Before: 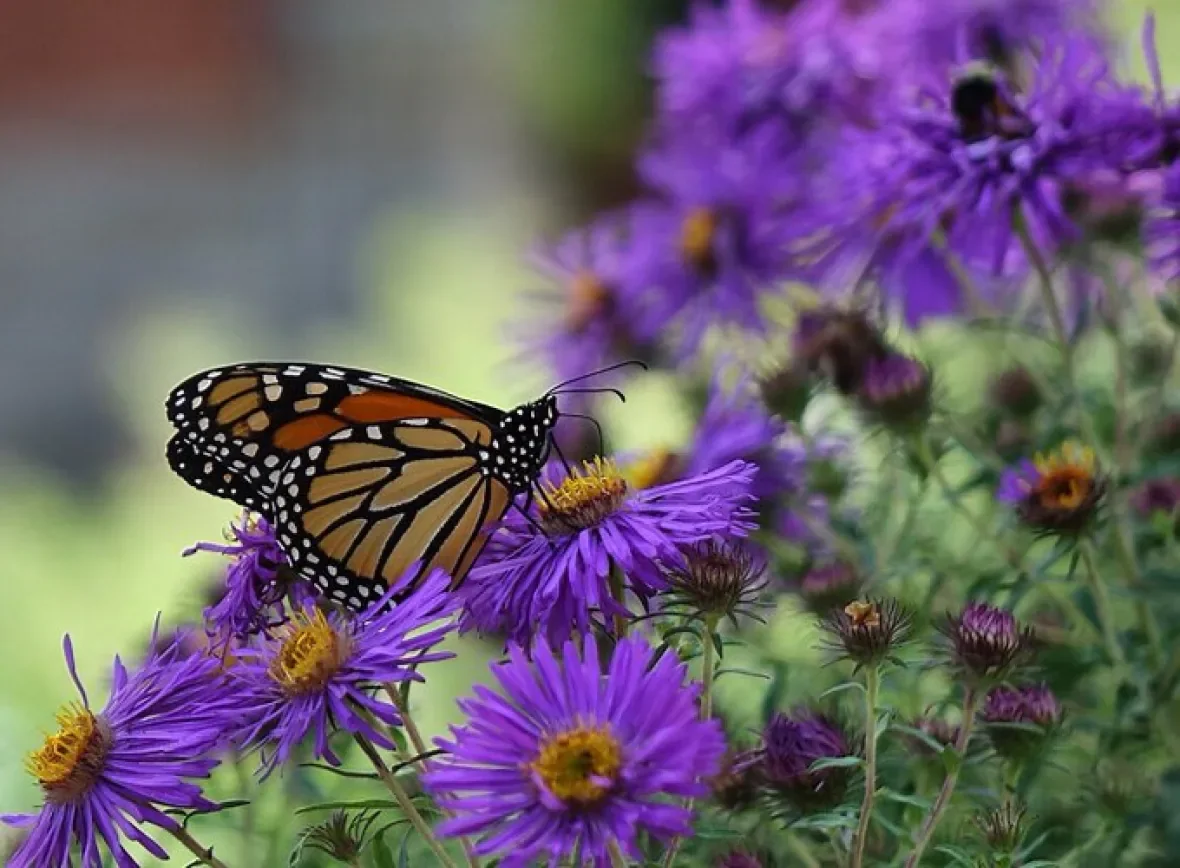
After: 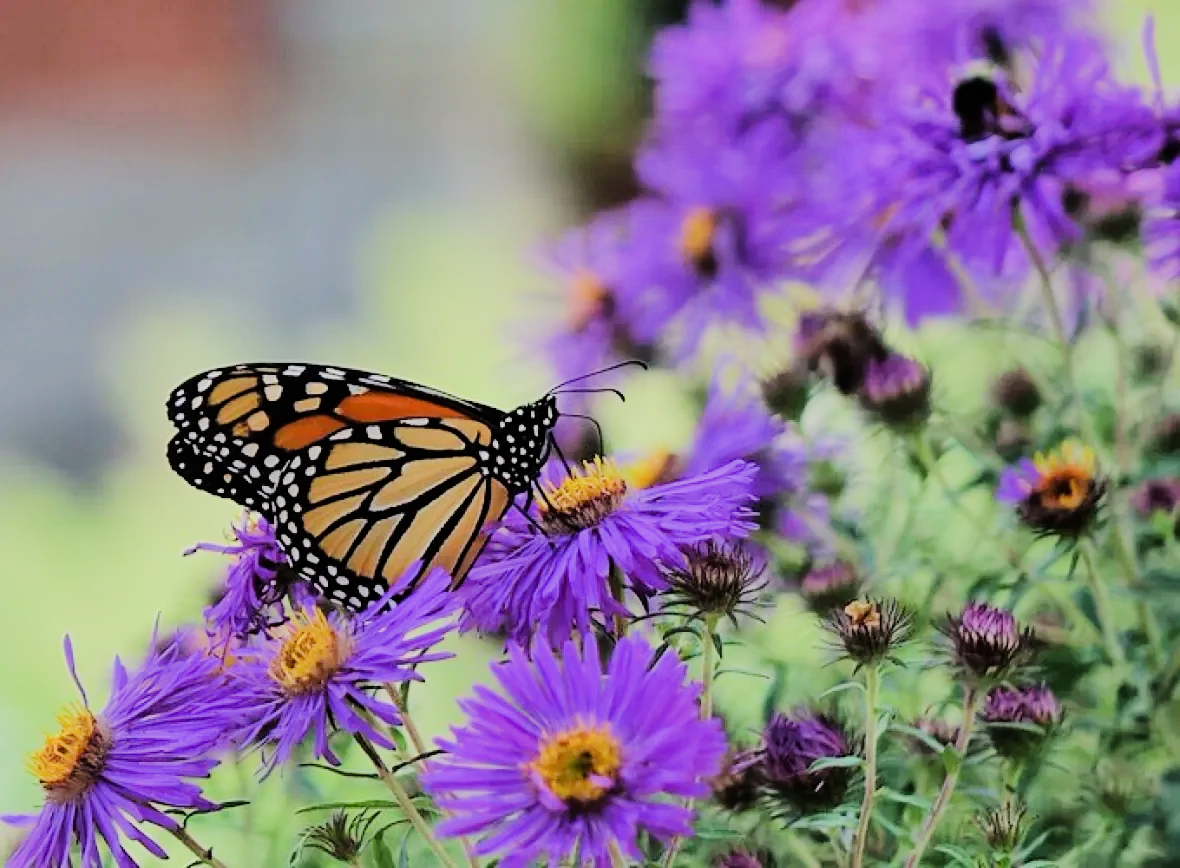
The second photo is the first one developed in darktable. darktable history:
tone equalizer: -7 EV 0.146 EV, -6 EV 0.622 EV, -5 EV 1.18 EV, -4 EV 1.36 EV, -3 EV 1.13 EV, -2 EV 0.6 EV, -1 EV 0.146 EV, edges refinement/feathering 500, mask exposure compensation -1.57 EV, preserve details no
filmic rgb: black relative exposure -8.01 EV, white relative exposure 3.81 EV, hardness 4.37
